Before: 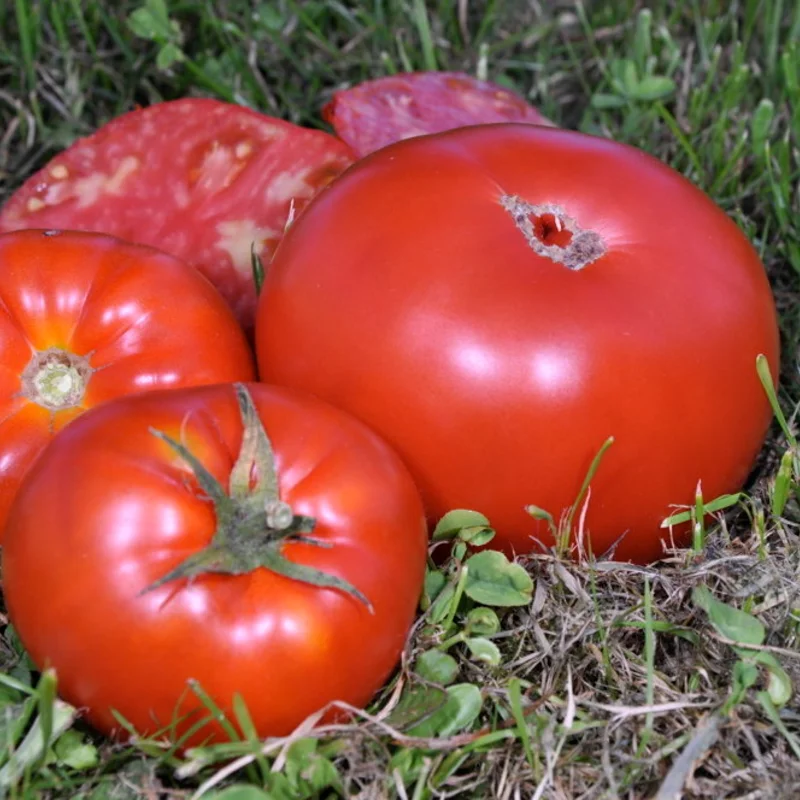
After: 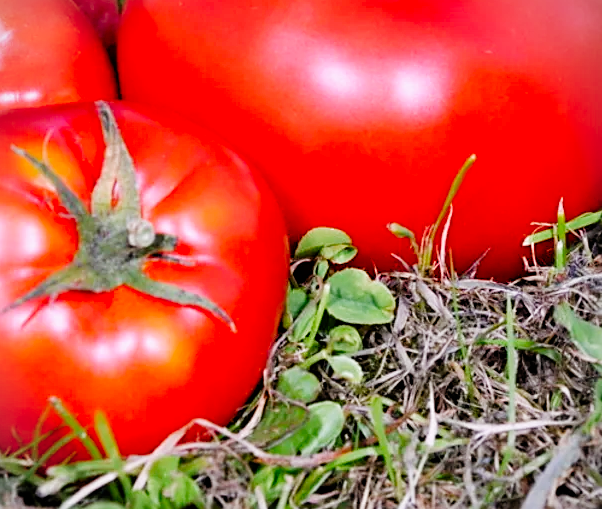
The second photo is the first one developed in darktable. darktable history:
color correction: highlights b* 0.038, saturation 1.34
crop and rotate: left 17.296%, top 35.351%, right 7.364%, bottom 1.014%
exposure: black level correction 0, exposure 0.199 EV, compensate highlight preservation false
filmic rgb: black relative exposure -7.4 EV, white relative exposure 4.86 EV, hardness 3.4, preserve chrominance no, color science v3 (2019), use custom middle-gray values true
sharpen: on, module defaults
vignetting: fall-off start 91.81%, brightness -0.172, unbound false
levels: mode automatic
